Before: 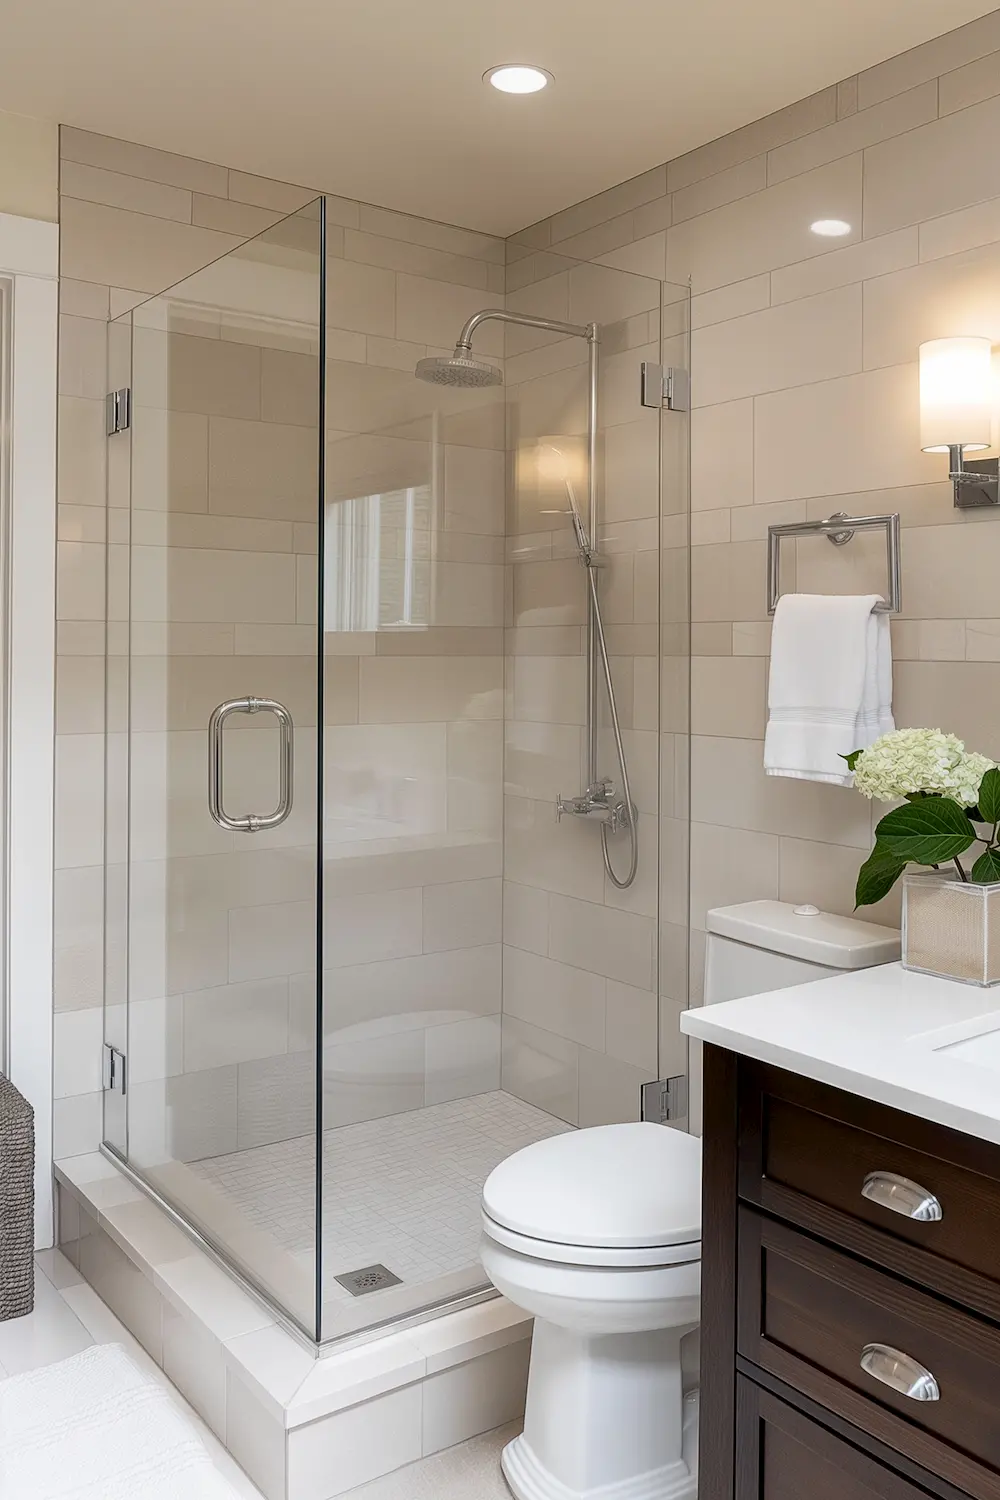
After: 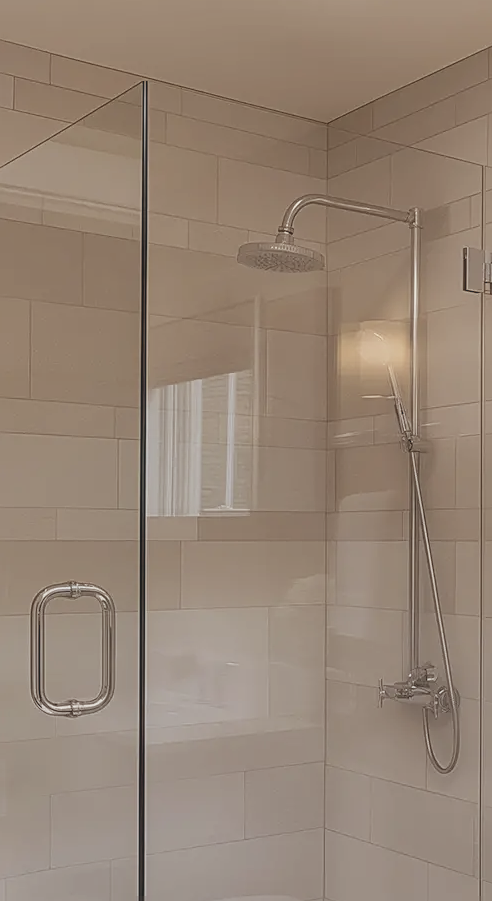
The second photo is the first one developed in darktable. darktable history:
white balance: emerald 1
lowpass: radius 0.1, contrast 0.85, saturation 1.1, unbound 0
contrast brightness saturation: contrast -0.26, saturation -0.43
sharpen: on, module defaults
crop: left 17.835%, top 7.675%, right 32.881%, bottom 32.213%
rgb levels: mode RGB, independent channels, levels [[0, 0.5, 1], [0, 0.521, 1], [0, 0.536, 1]]
exposure: exposure 0.197 EV, compensate highlight preservation false
local contrast: on, module defaults
